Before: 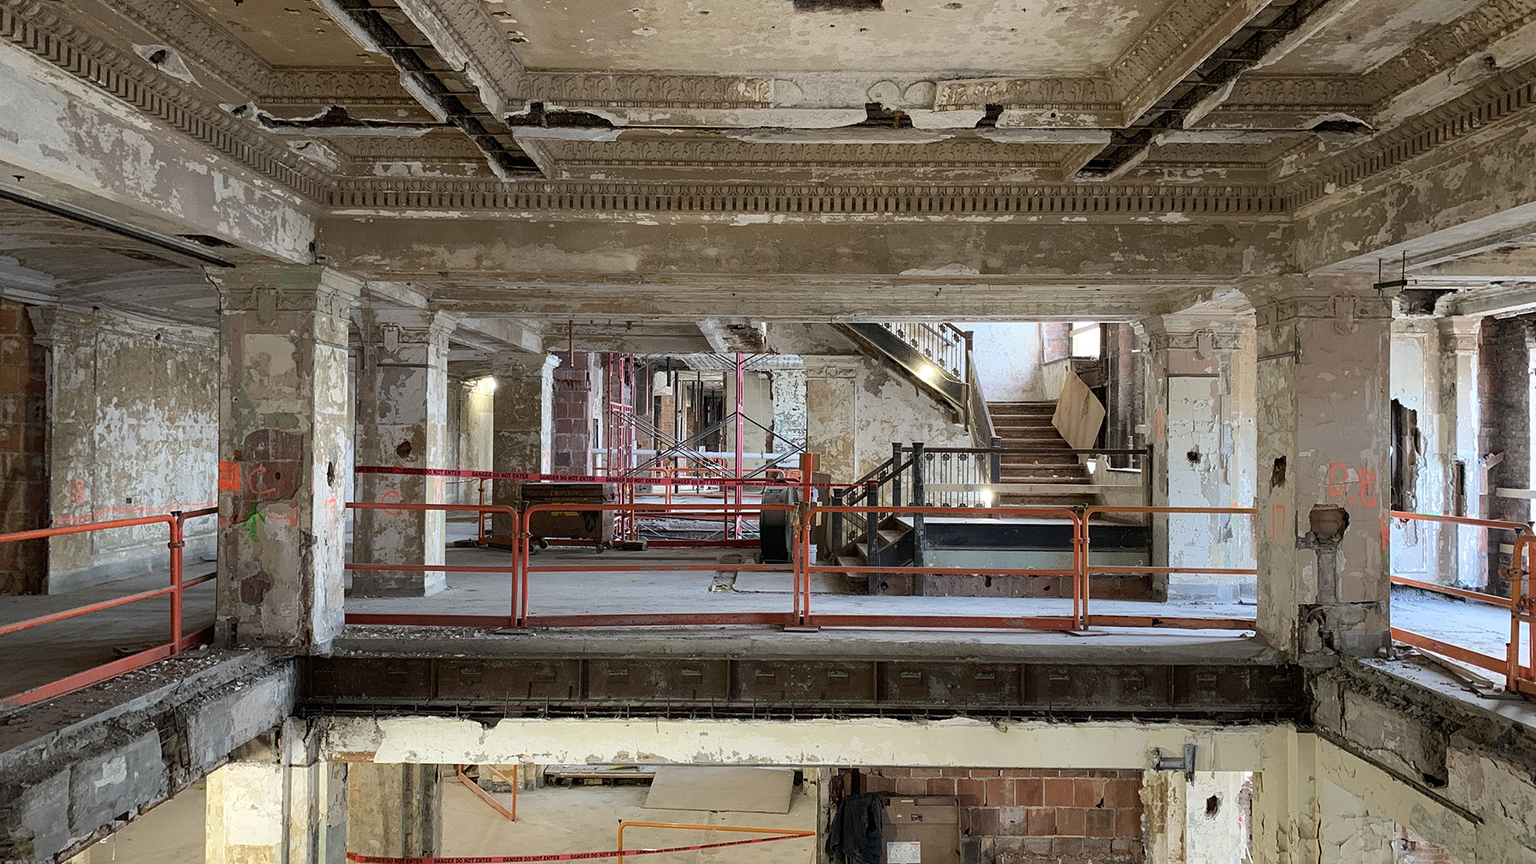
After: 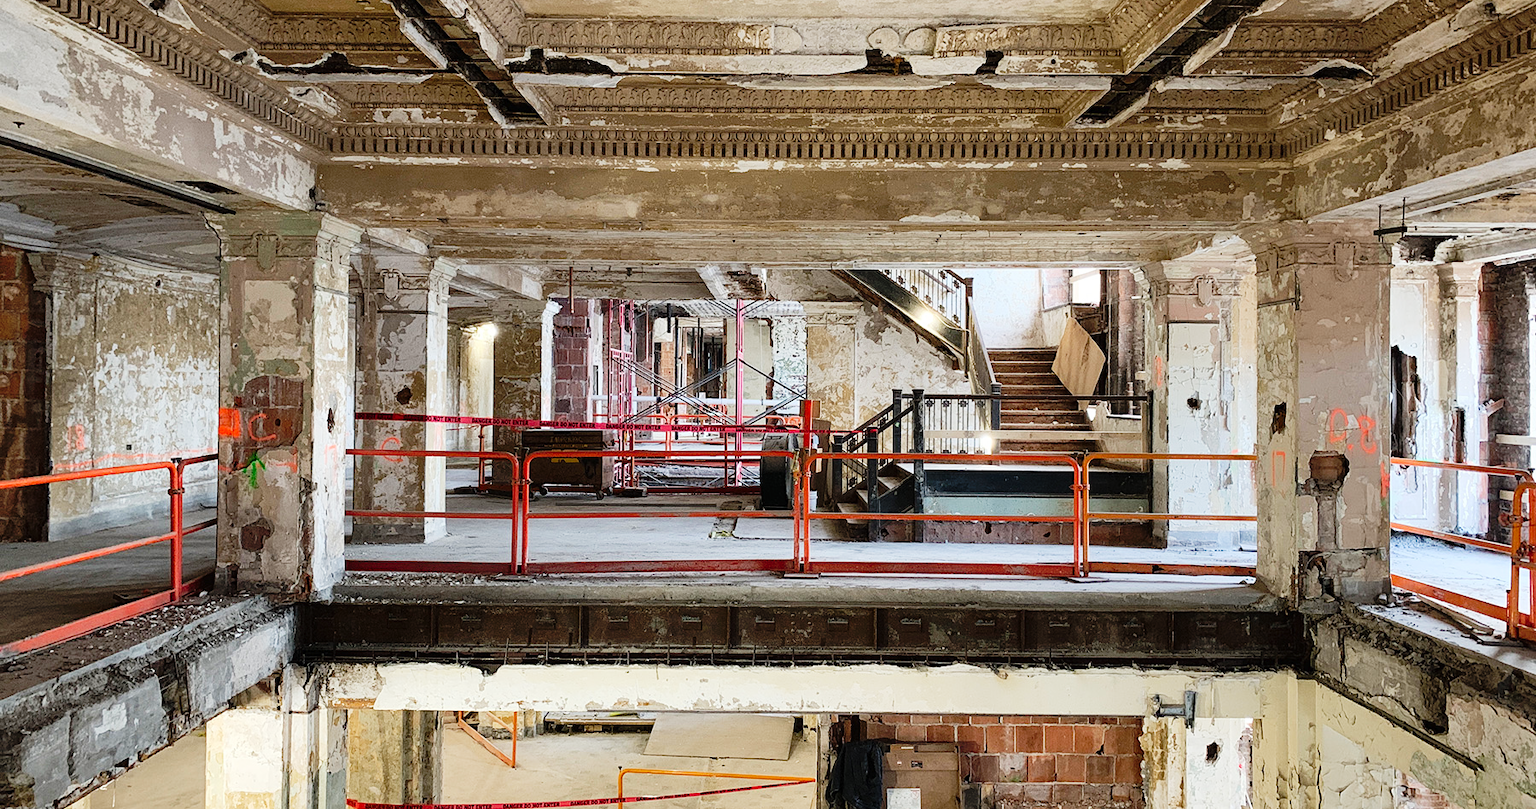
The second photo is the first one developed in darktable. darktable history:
tone curve: curves: ch0 [(0, 0) (0.003, 0.011) (0.011, 0.014) (0.025, 0.023) (0.044, 0.035) (0.069, 0.047) (0.1, 0.065) (0.136, 0.098) (0.177, 0.139) (0.224, 0.214) (0.277, 0.306) (0.335, 0.392) (0.399, 0.484) (0.468, 0.584) (0.543, 0.68) (0.623, 0.772) (0.709, 0.847) (0.801, 0.905) (0.898, 0.951) (1, 1)], preserve colors none
crop and rotate: top 6.25%
shadows and highlights: shadows 52.42, soften with gaussian
